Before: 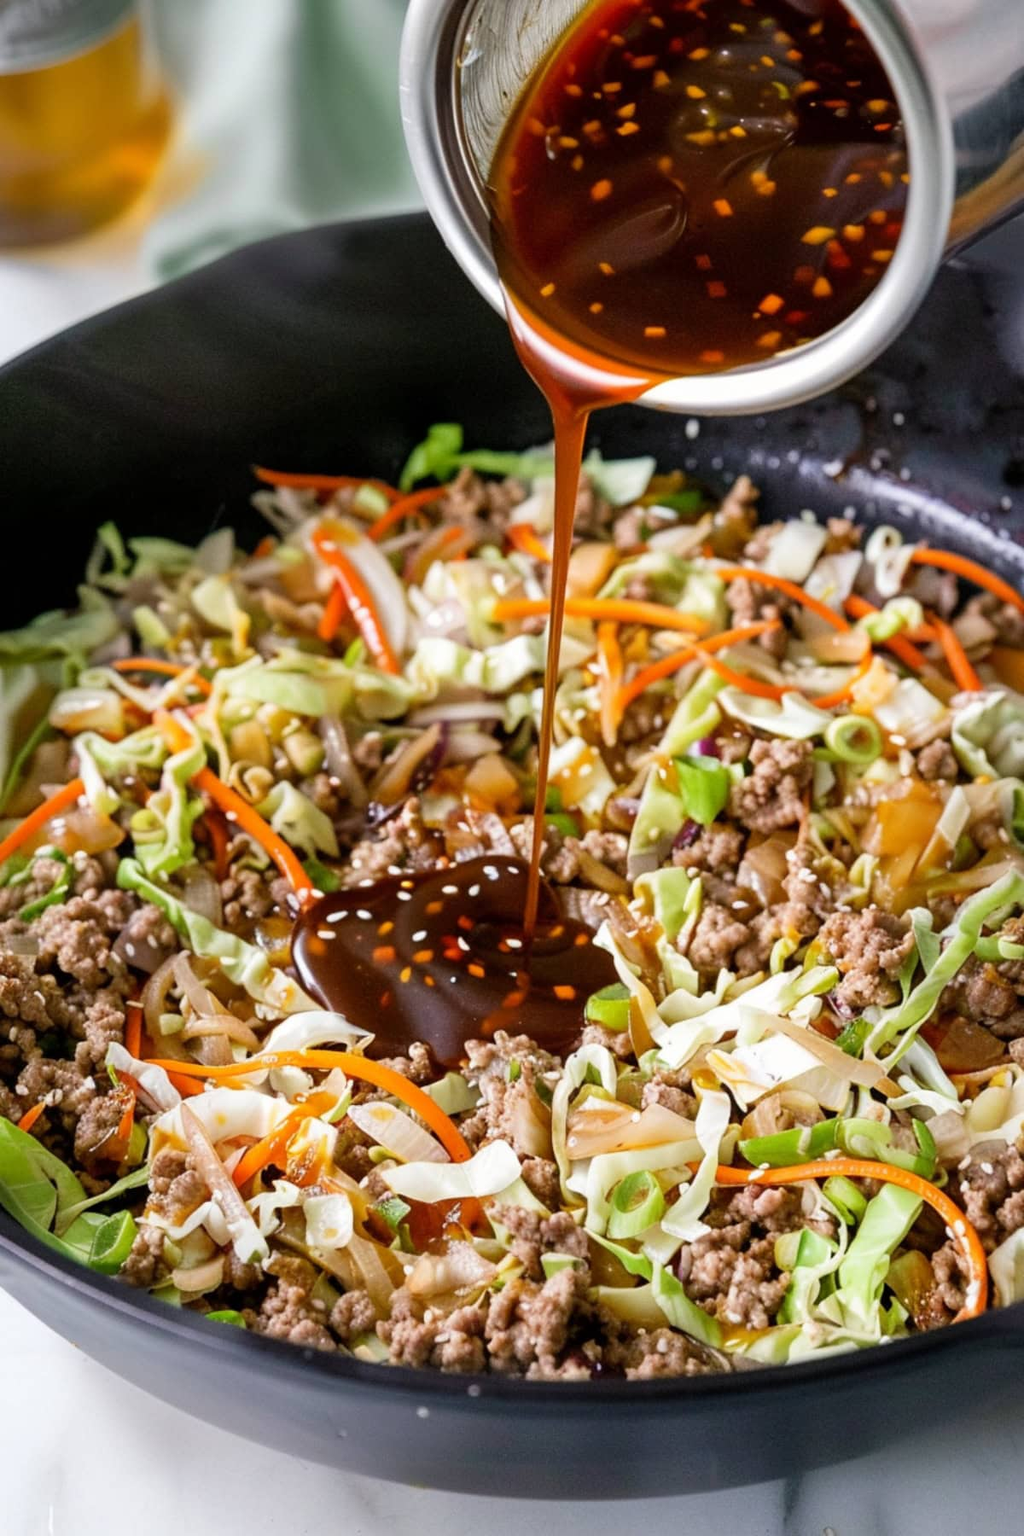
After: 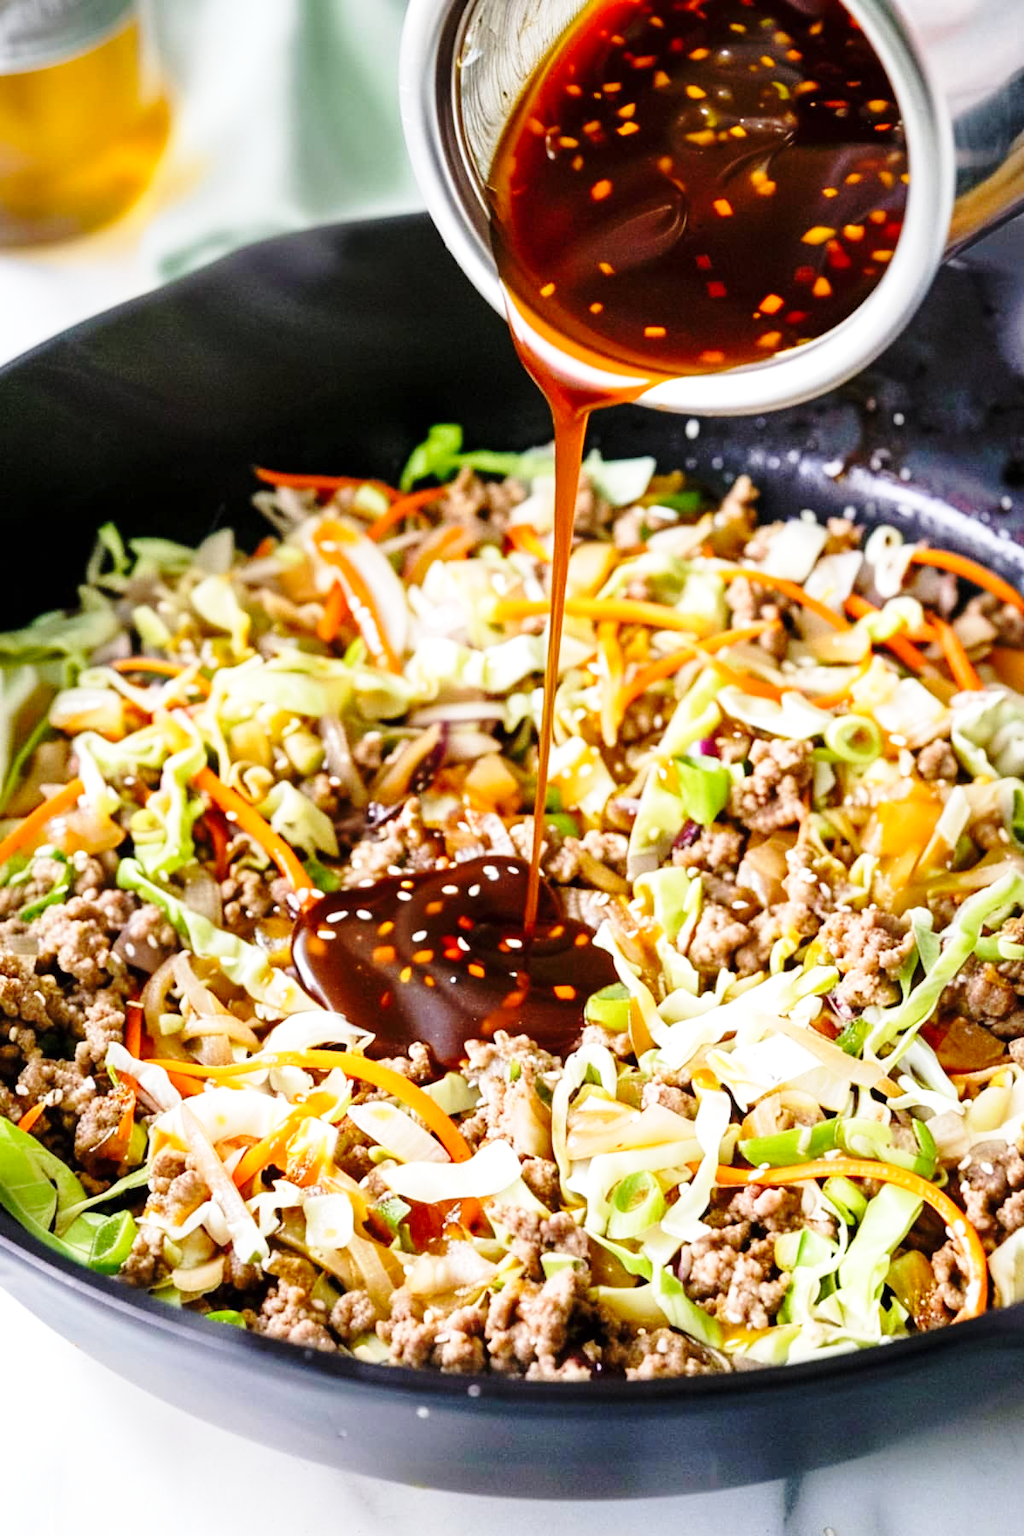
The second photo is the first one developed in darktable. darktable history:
base curve: curves: ch0 [(0, 0) (0.028, 0.03) (0.121, 0.232) (0.46, 0.748) (0.859, 0.968) (1, 1)], preserve colors none
exposure: exposure 0.202 EV, compensate highlight preservation false
